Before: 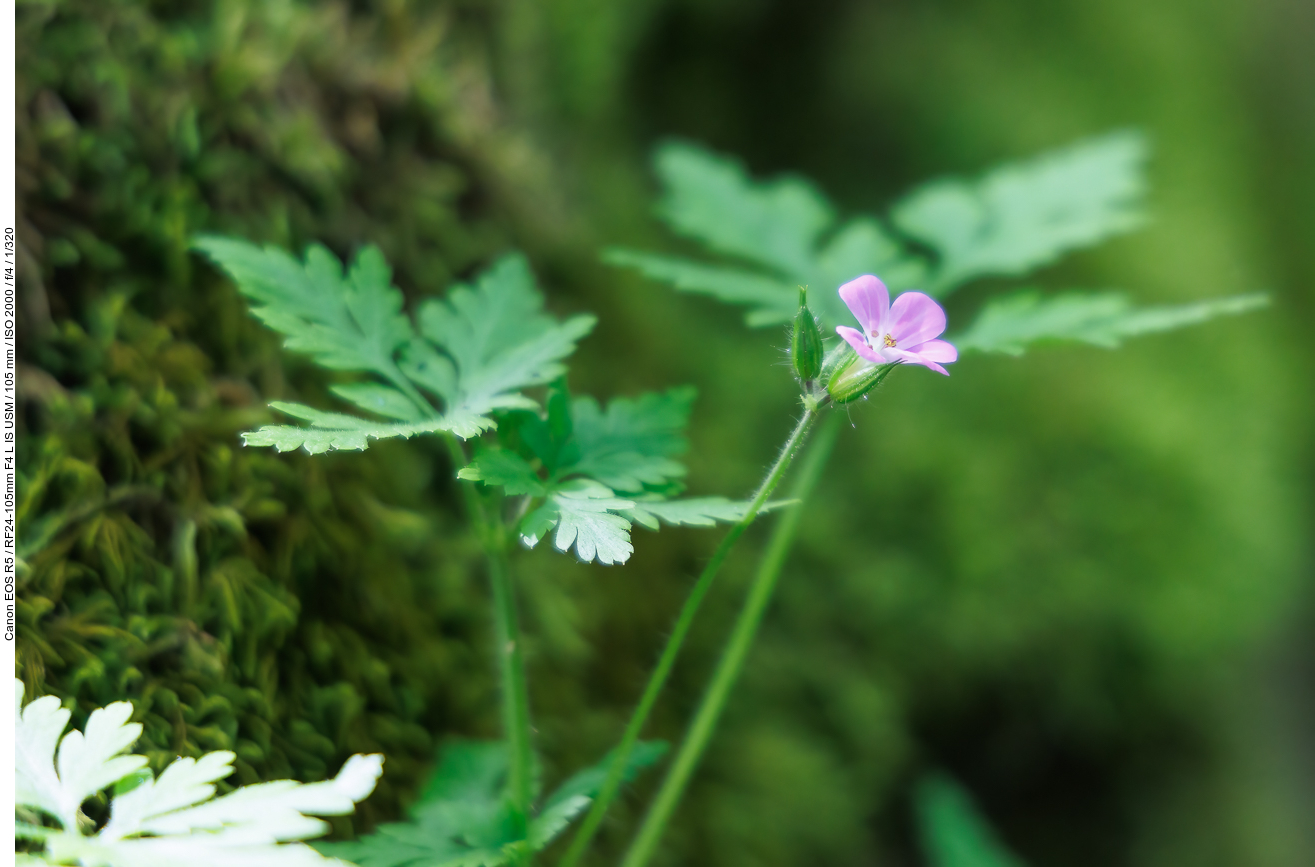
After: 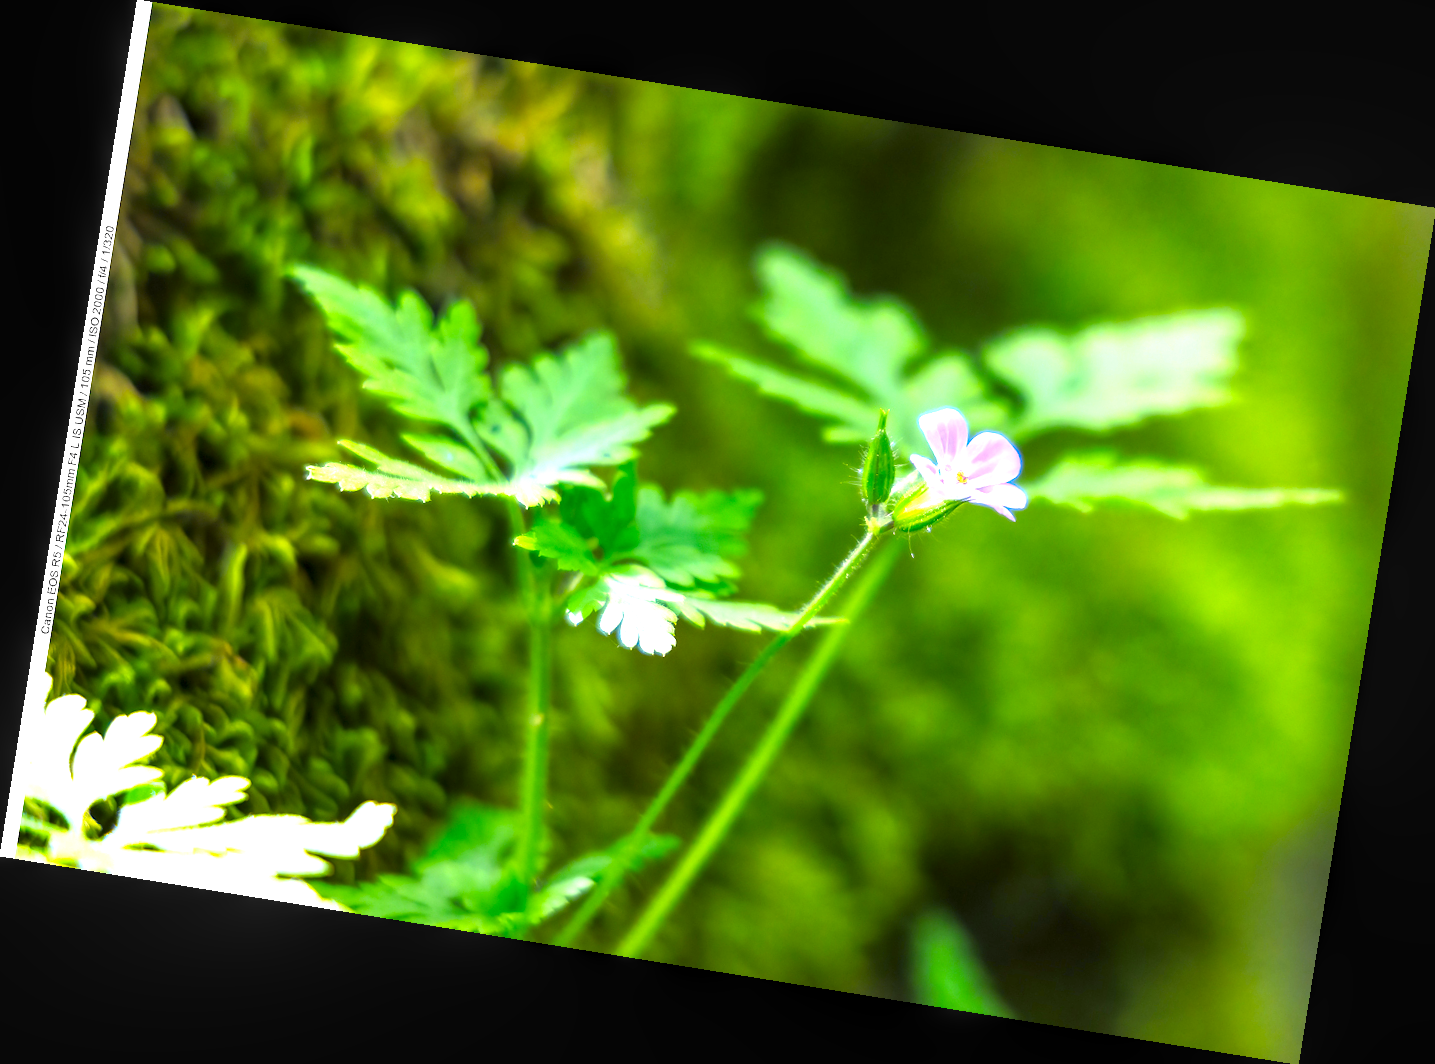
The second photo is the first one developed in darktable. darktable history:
rotate and perspective: rotation 9.12°, automatic cropping off
local contrast: on, module defaults
exposure: black level correction 0, exposure 1.2 EV, compensate exposure bias true, compensate highlight preservation false
color contrast: green-magenta contrast 1.12, blue-yellow contrast 1.95, unbound 0
